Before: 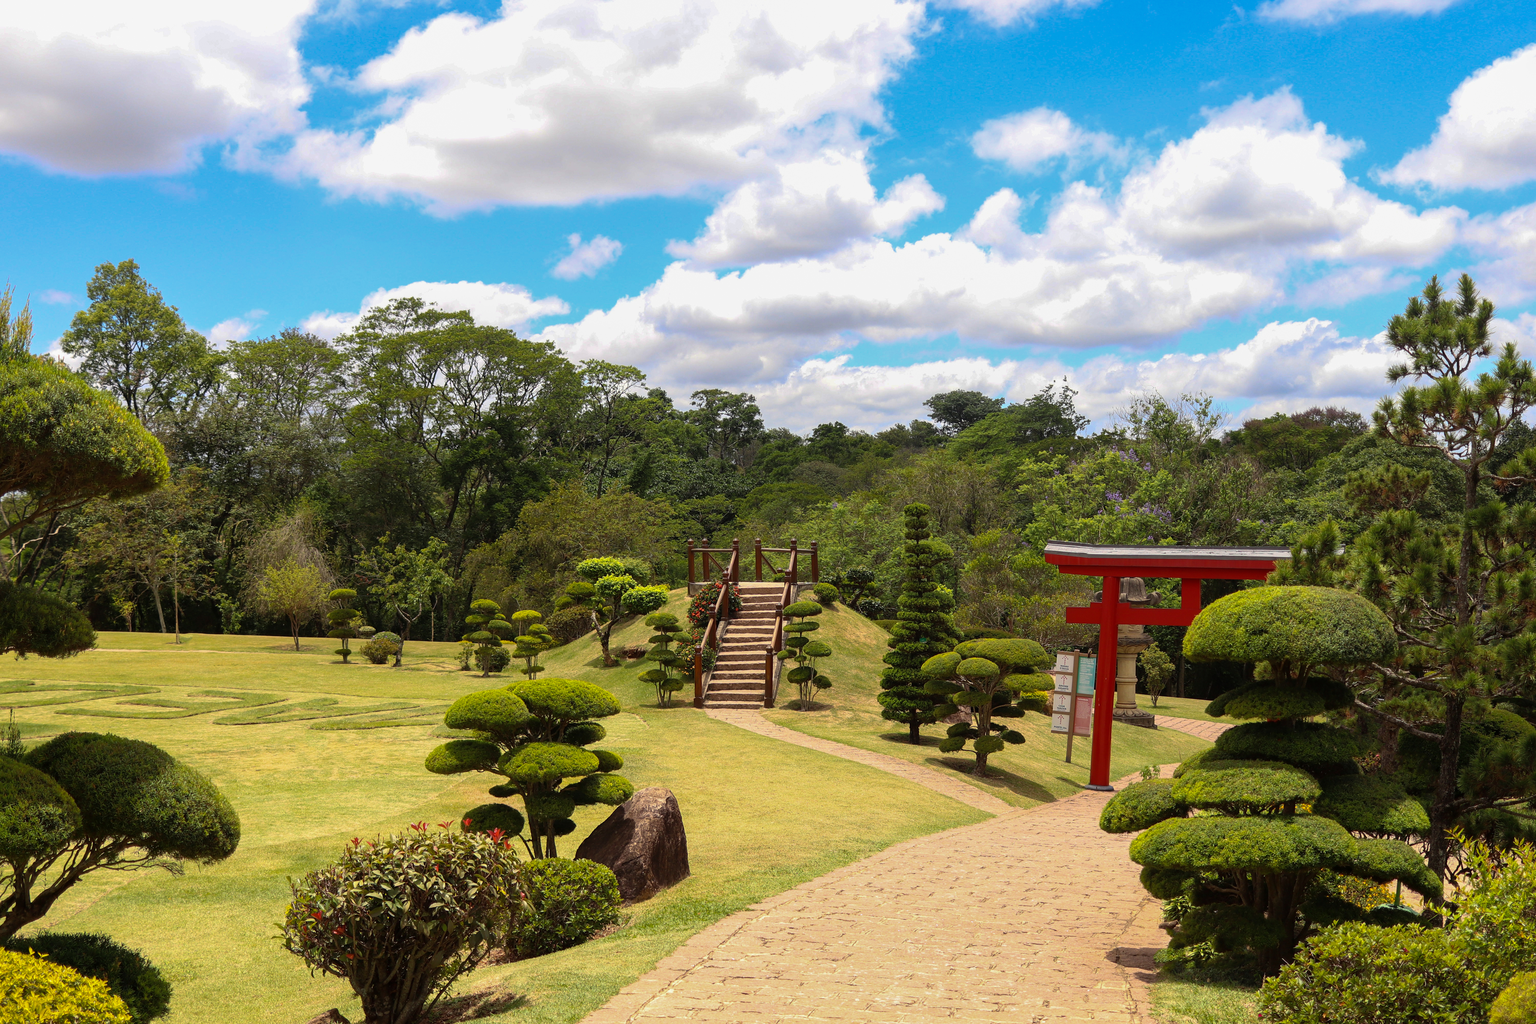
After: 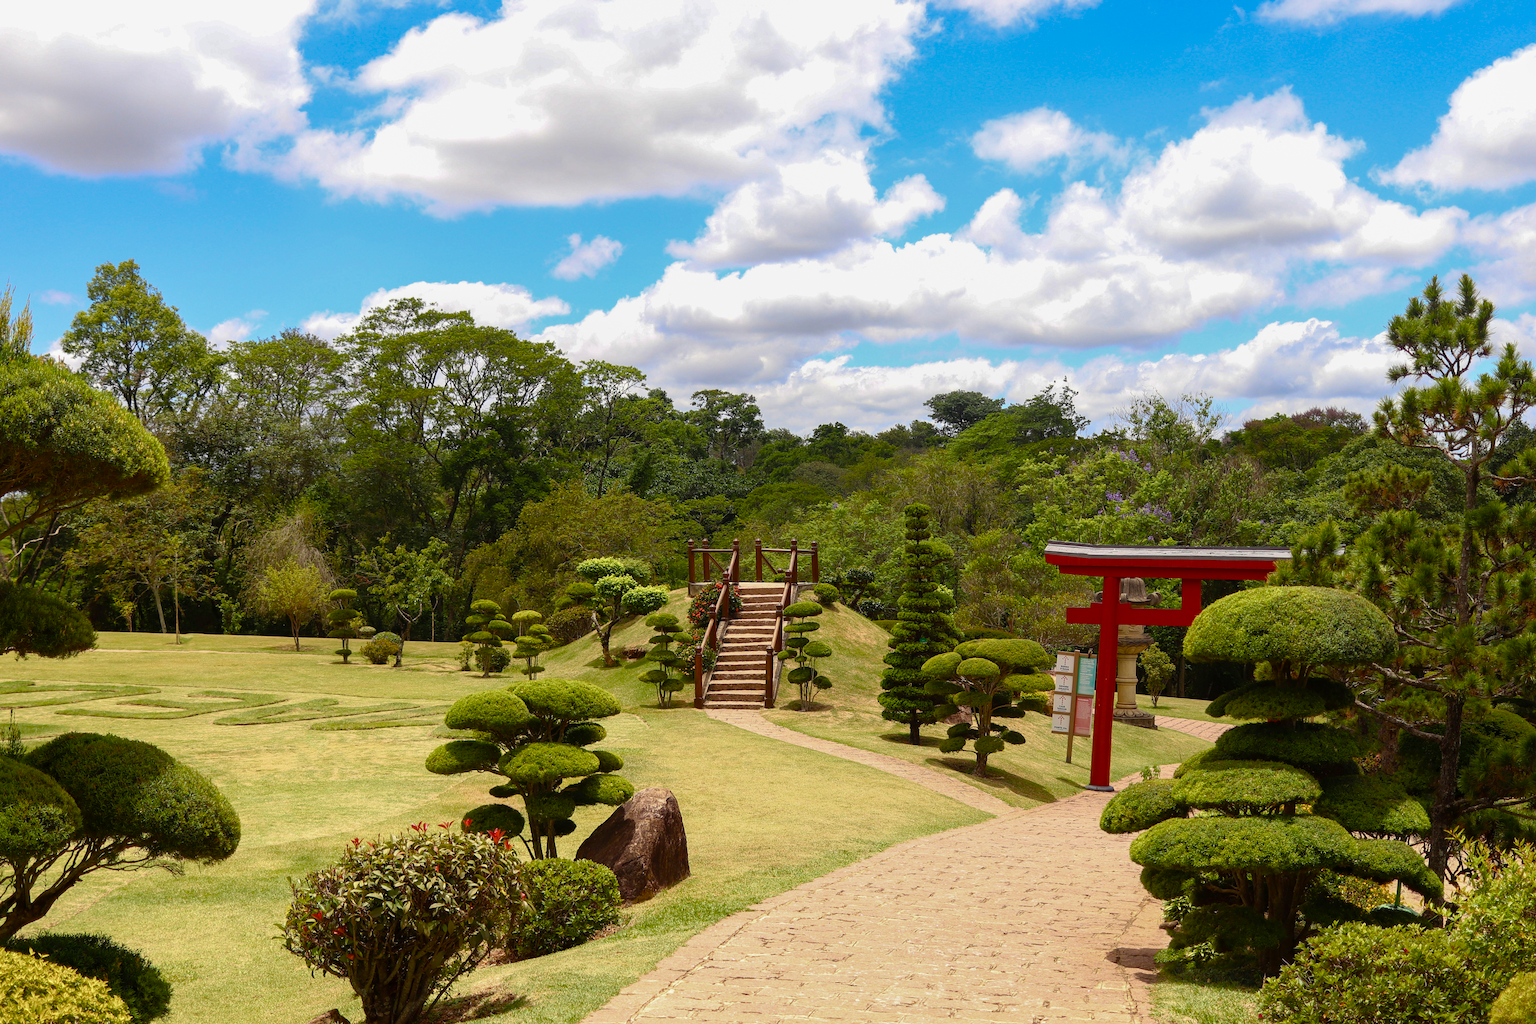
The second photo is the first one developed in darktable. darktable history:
color balance rgb: perceptual saturation grading › global saturation 20%, perceptual saturation grading › highlights -48.897%, perceptual saturation grading › shadows 26.089%, global vibrance 23.532%
